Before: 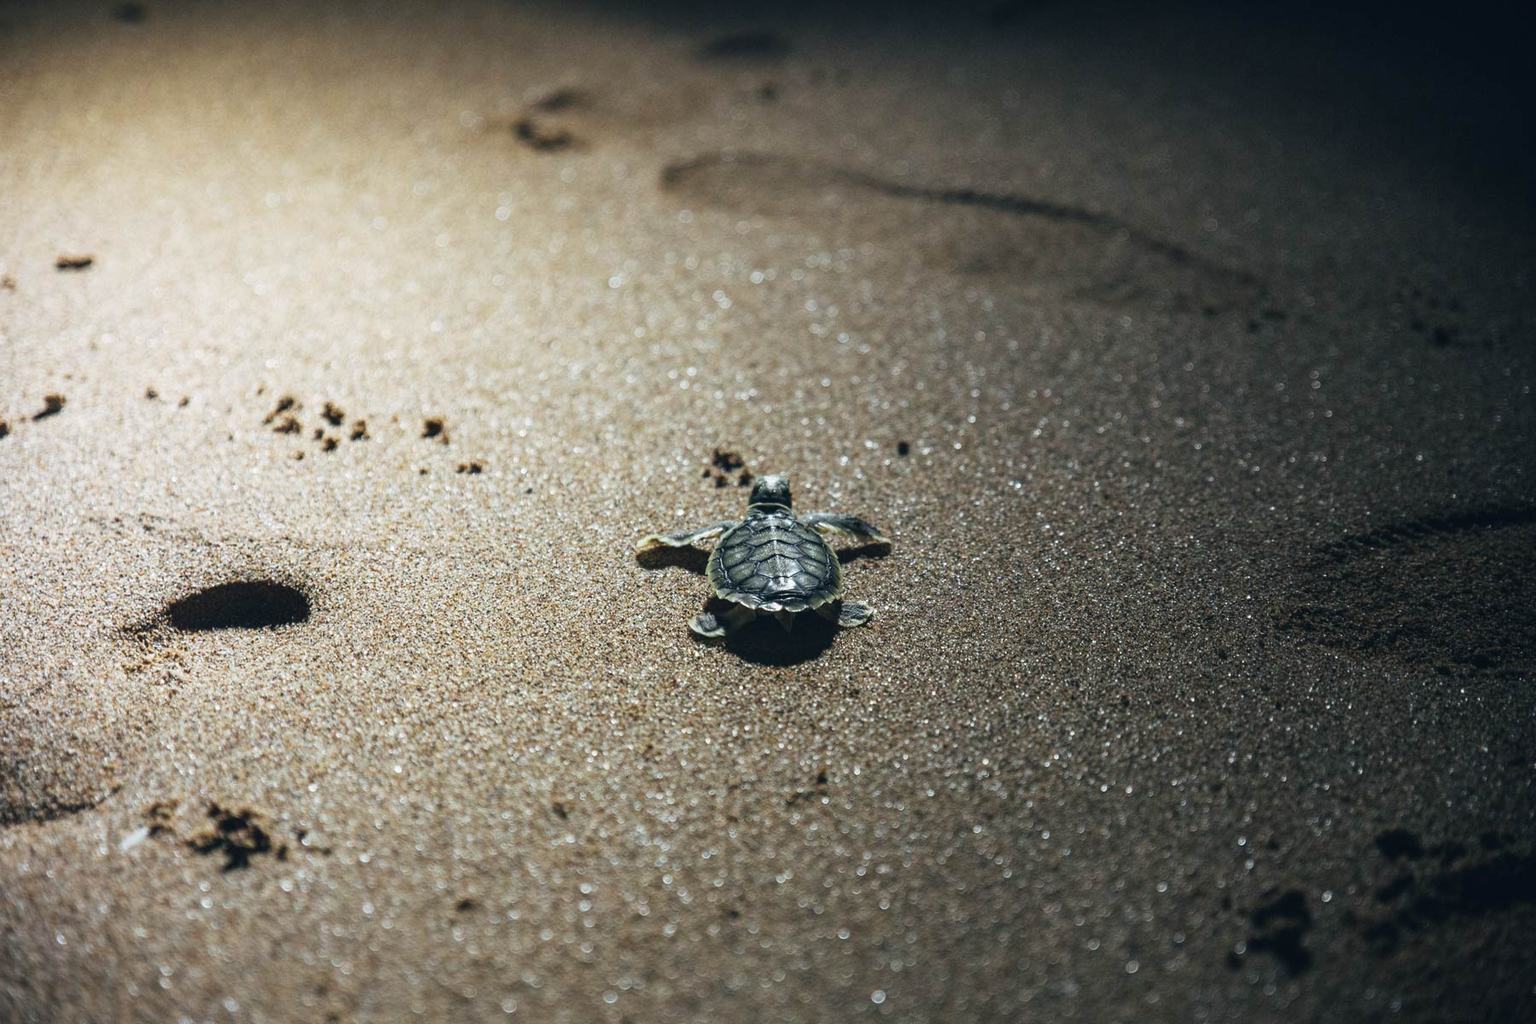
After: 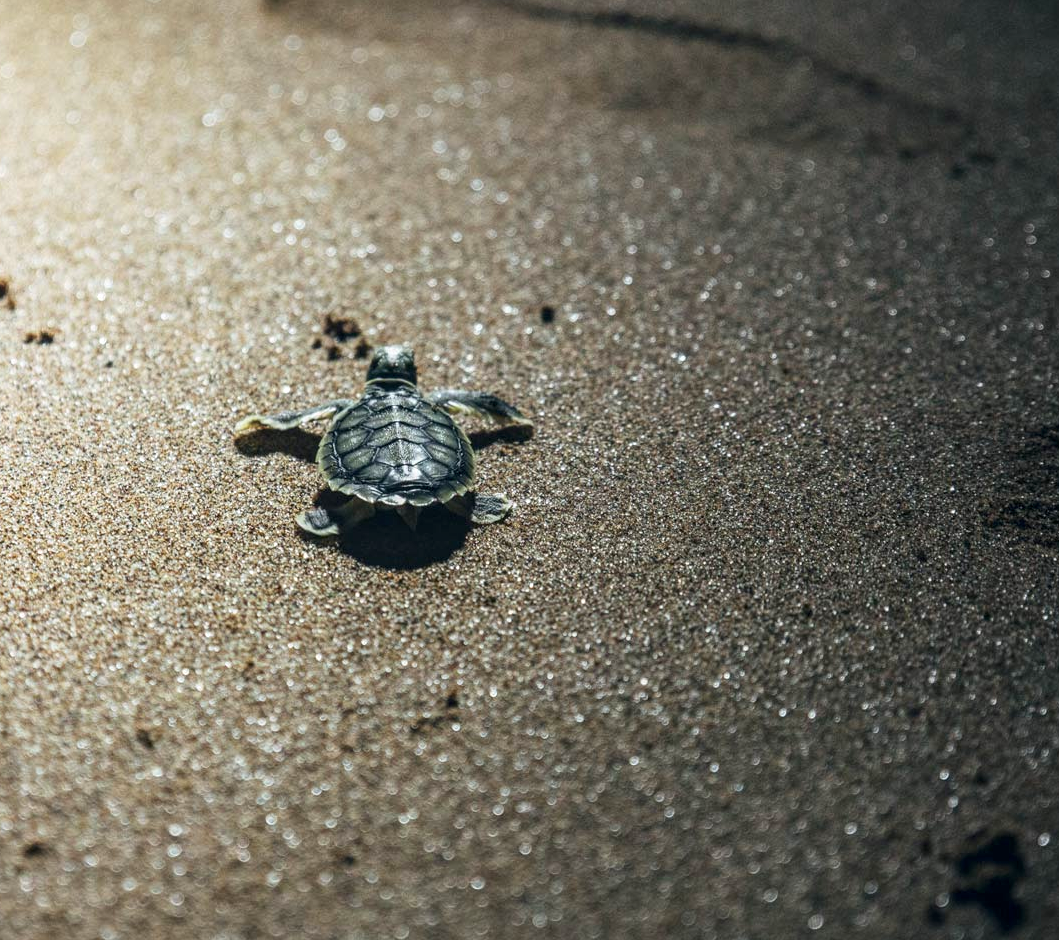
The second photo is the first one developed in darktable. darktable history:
local contrast: on, module defaults
contrast brightness saturation: contrast 0.103, brightness 0.039, saturation 0.091
crop and rotate: left 28.424%, top 17.628%, right 12.694%, bottom 4.02%
levels: mode automatic, levels [0.062, 0.494, 0.925]
